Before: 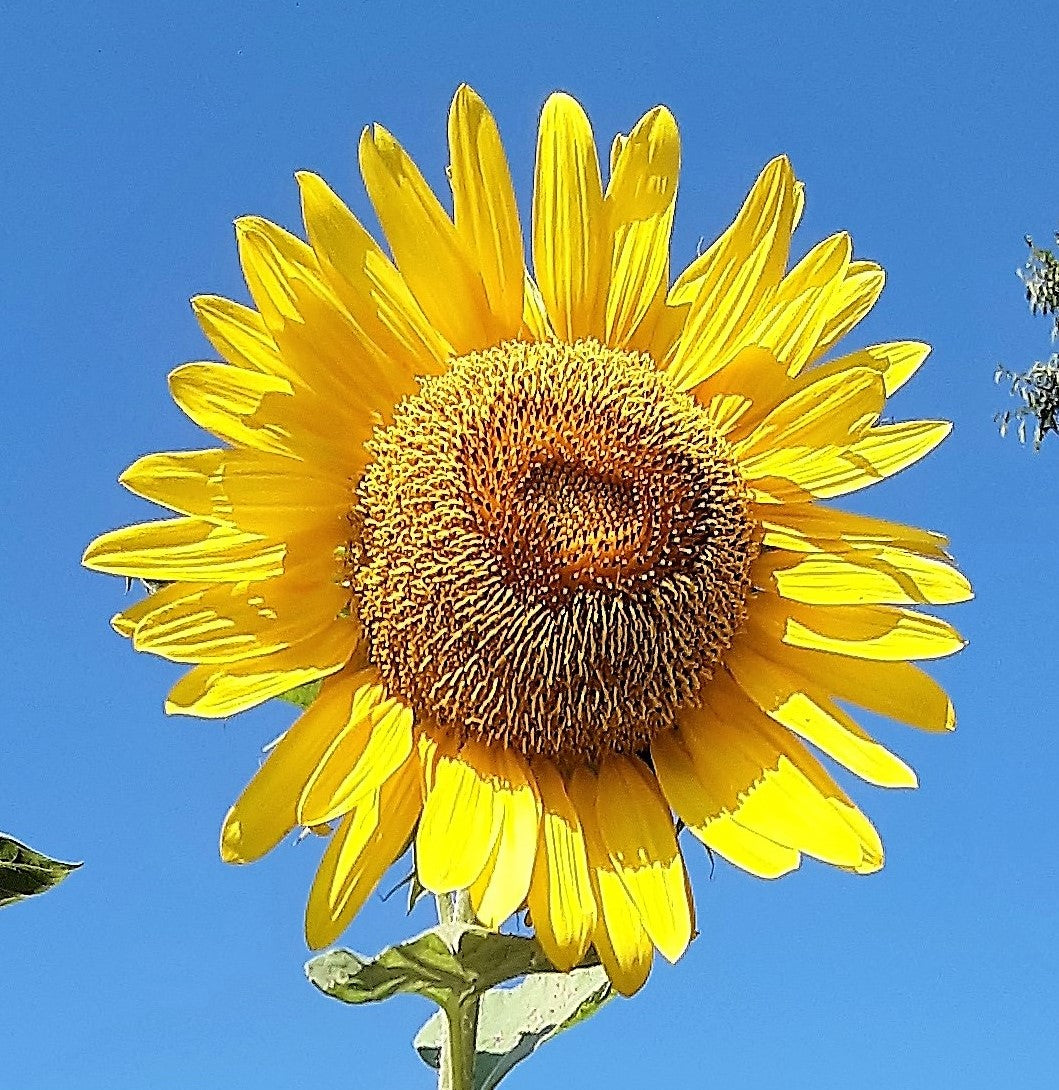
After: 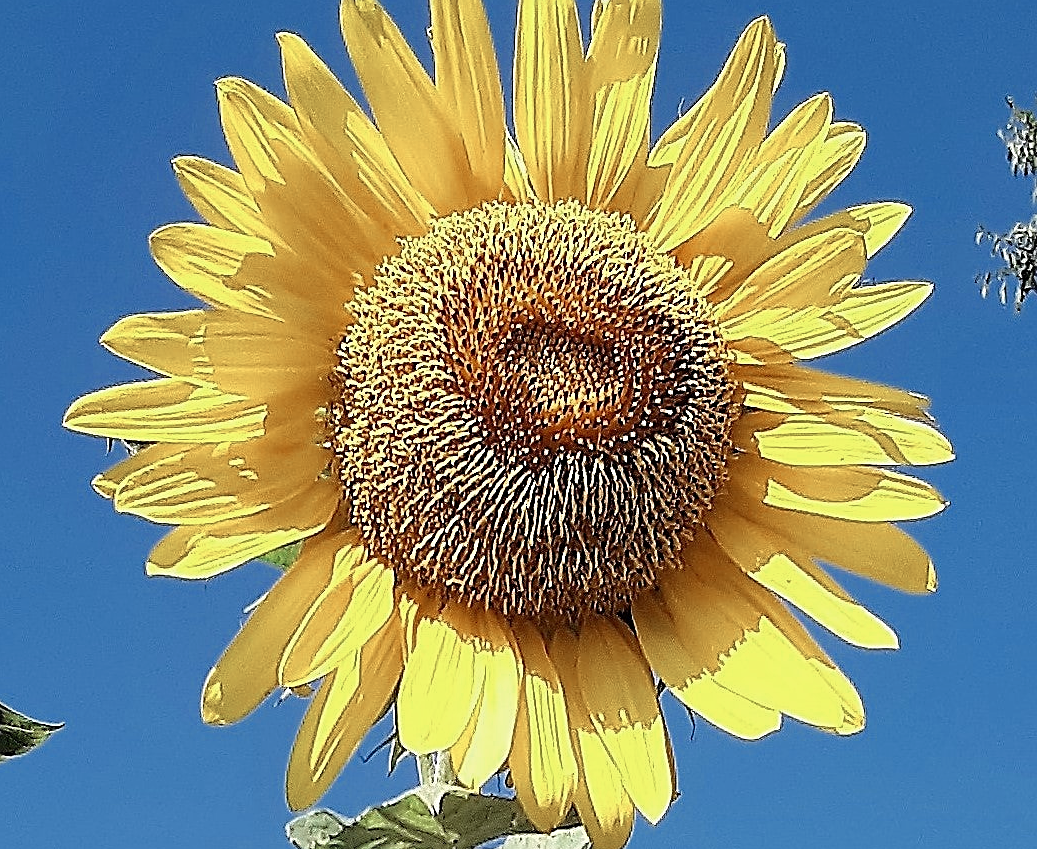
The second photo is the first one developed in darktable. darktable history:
crop and rotate: left 1.814%, top 12.818%, right 0.25%, bottom 9.225%
sharpen: on, module defaults
color zones: curves: ch0 [(0, 0.5) (0.125, 0.4) (0.25, 0.5) (0.375, 0.4) (0.5, 0.4) (0.625, 0.35) (0.75, 0.35) (0.875, 0.5)]; ch1 [(0, 0.35) (0.125, 0.45) (0.25, 0.35) (0.375, 0.35) (0.5, 0.35) (0.625, 0.35) (0.75, 0.45) (0.875, 0.35)]; ch2 [(0, 0.6) (0.125, 0.5) (0.25, 0.5) (0.375, 0.6) (0.5, 0.6) (0.625, 0.5) (0.75, 0.5) (0.875, 0.5)]
